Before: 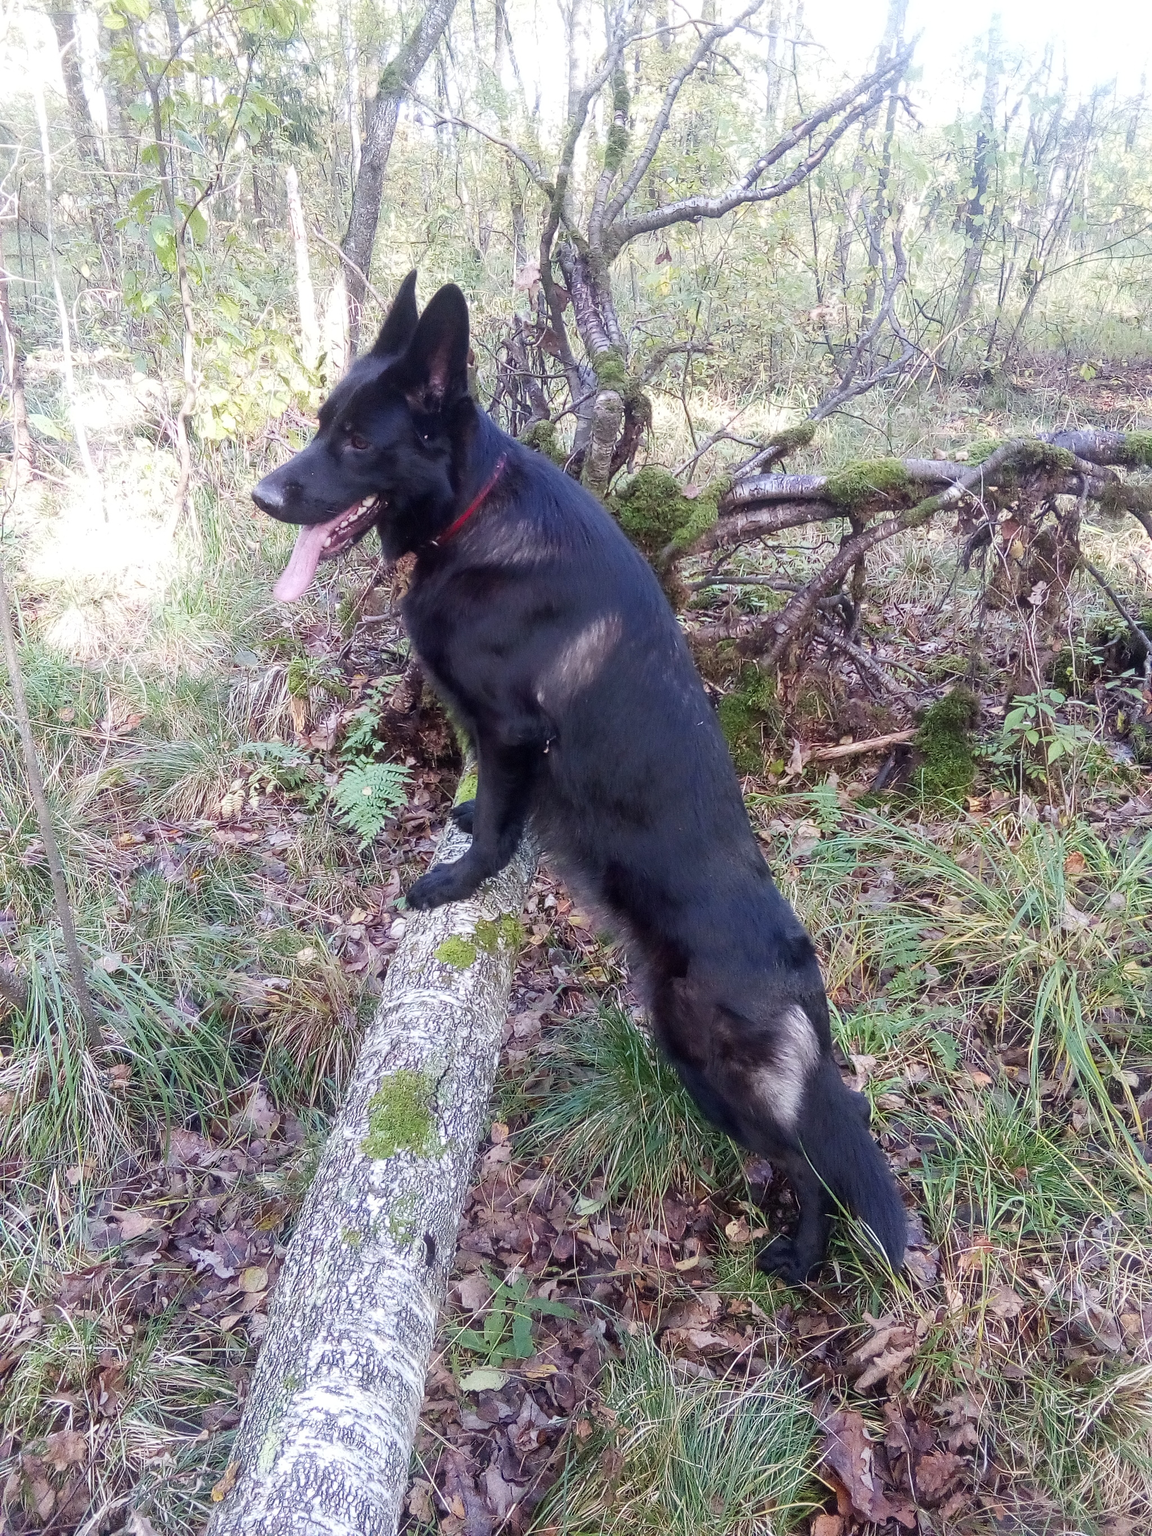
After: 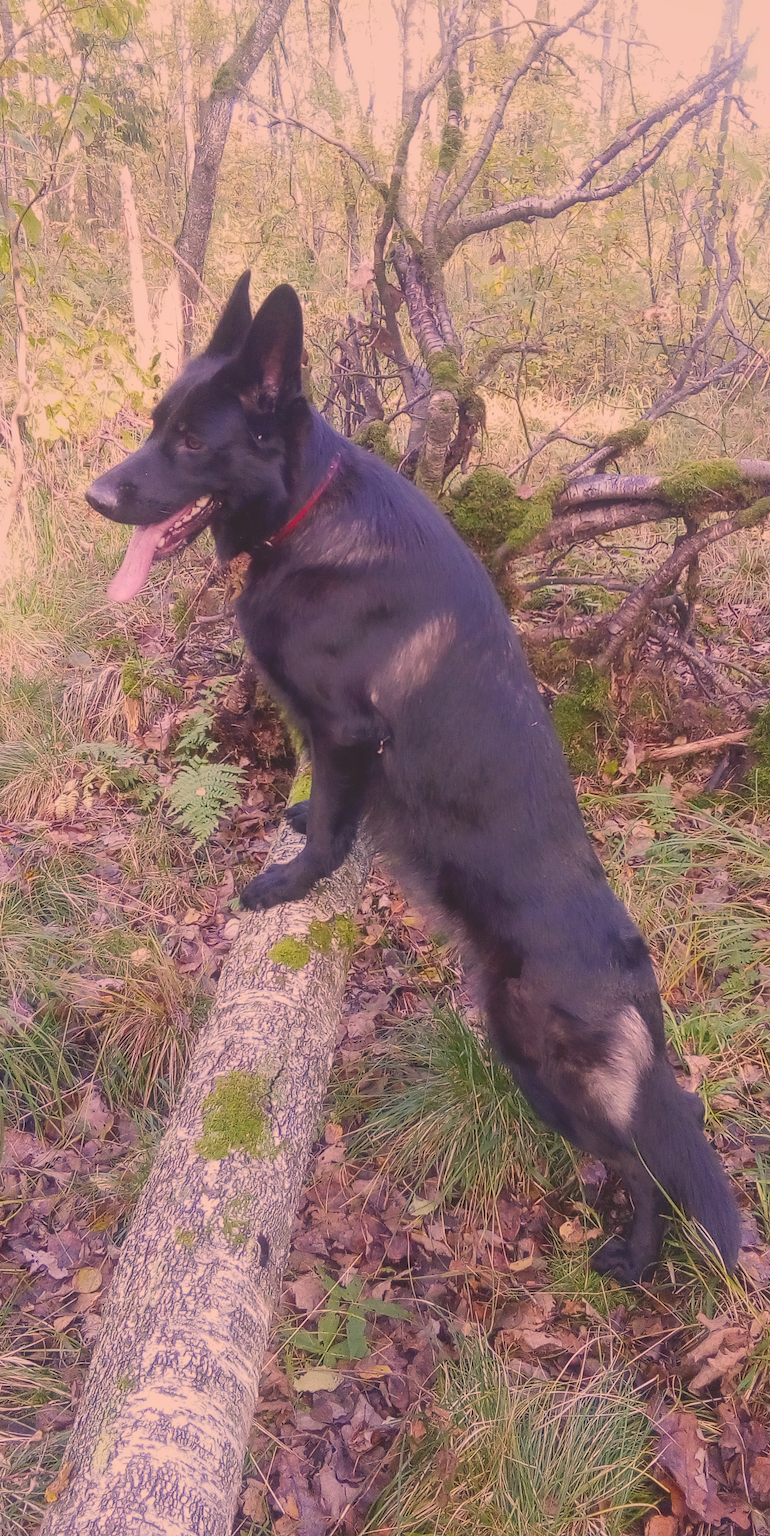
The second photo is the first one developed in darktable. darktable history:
crop and rotate: left 14.49%, right 18.622%
color correction: highlights a* 21.18, highlights b* 19.47
shadows and highlights: shadows 36.77, highlights -28.05, soften with gaussian
contrast brightness saturation: contrast -0.298
